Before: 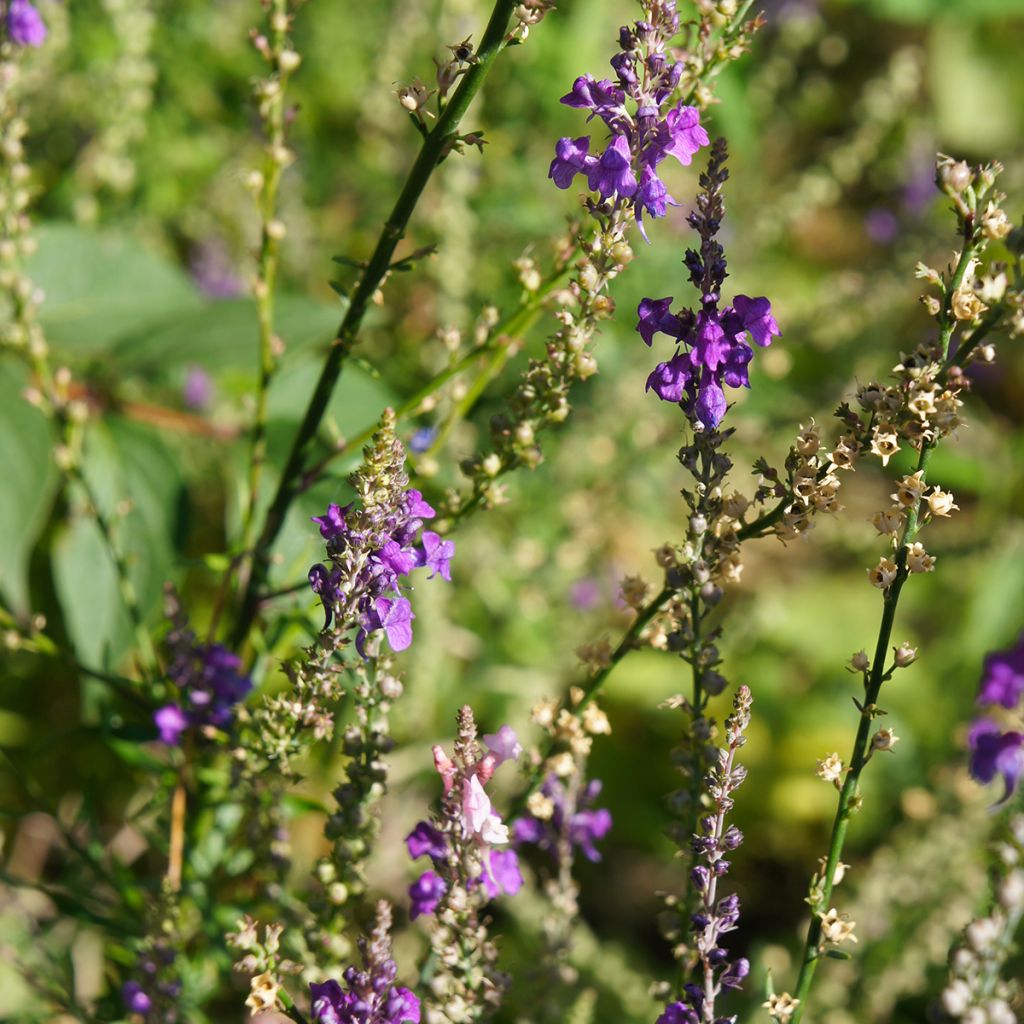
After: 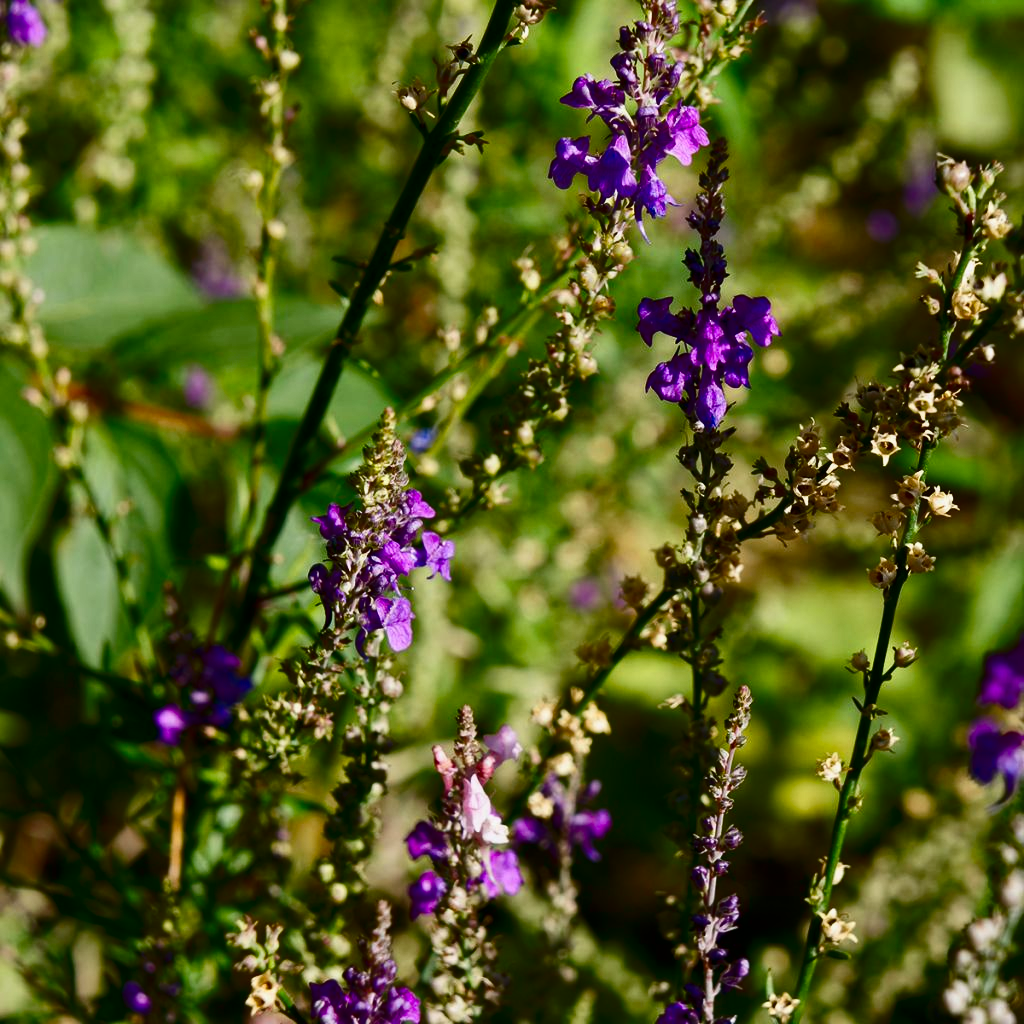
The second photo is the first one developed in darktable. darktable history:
contrast brightness saturation: contrast 0.19, brightness -0.24, saturation 0.11
exposure: exposure -0.293 EV, compensate highlight preservation false
color balance rgb: linear chroma grading › shadows 32%, linear chroma grading › global chroma -2%, linear chroma grading › mid-tones 4%, perceptual saturation grading › global saturation -2%, perceptual saturation grading › highlights -8%, perceptual saturation grading › mid-tones 8%, perceptual saturation grading › shadows 4%, perceptual brilliance grading › highlights 8%, perceptual brilliance grading › mid-tones 4%, perceptual brilliance grading › shadows 2%, global vibrance 16%, saturation formula JzAzBz (2021)
